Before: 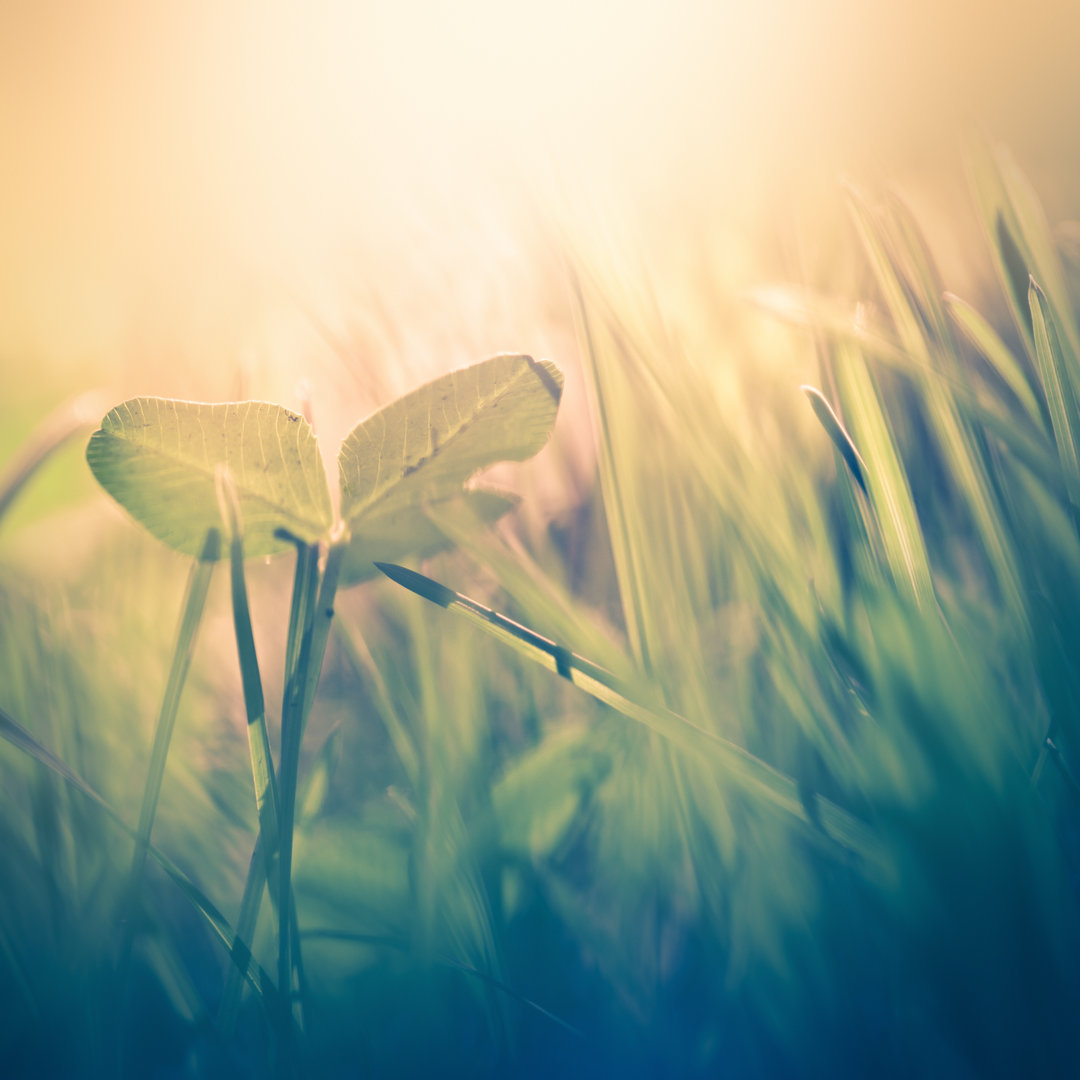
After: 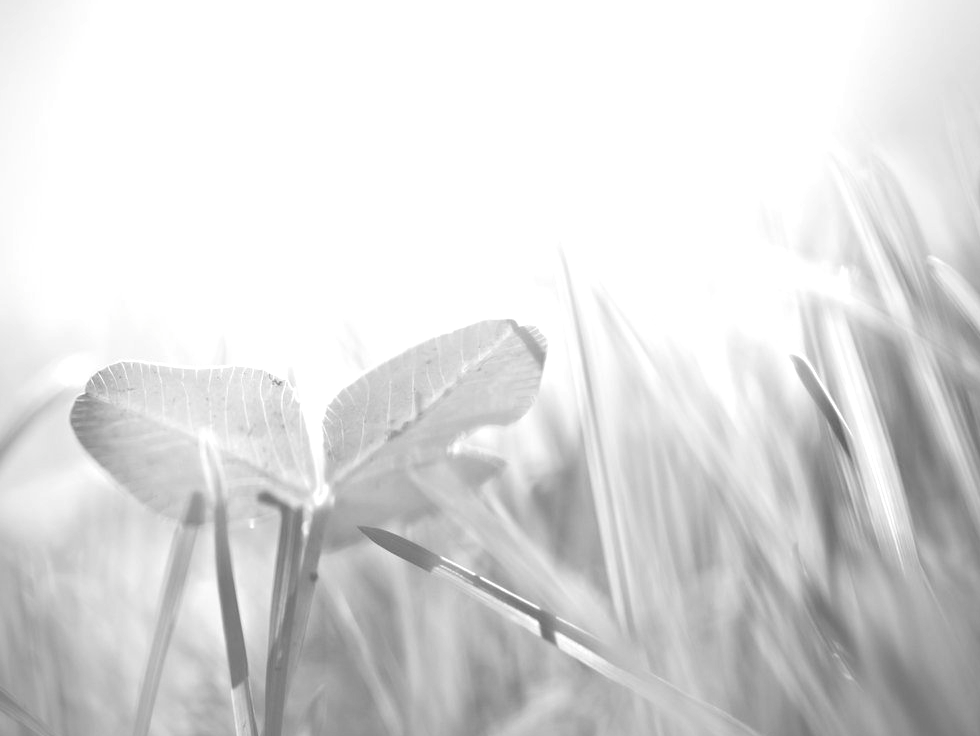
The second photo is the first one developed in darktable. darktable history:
tone equalizer: -7 EV 0.16 EV, -6 EV 0.618 EV, -5 EV 1.11 EV, -4 EV 1.31 EV, -3 EV 1.16 EV, -2 EV 0.6 EV, -1 EV 0.148 EV
color balance rgb: perceptual saturation grading › global saturation 38.949%, global vibrance 14.914%
exposure: black level correction 0, exposure 0.702 EV, compensate highlight preservation false
crop: left 1.541%, top 3.356%, right 7.676%, bottom 28.436%
color calibration: output gray [0.267, 0.423, 0.267, 0], x 0.37, y 0.382, temperature 4317.16 K
